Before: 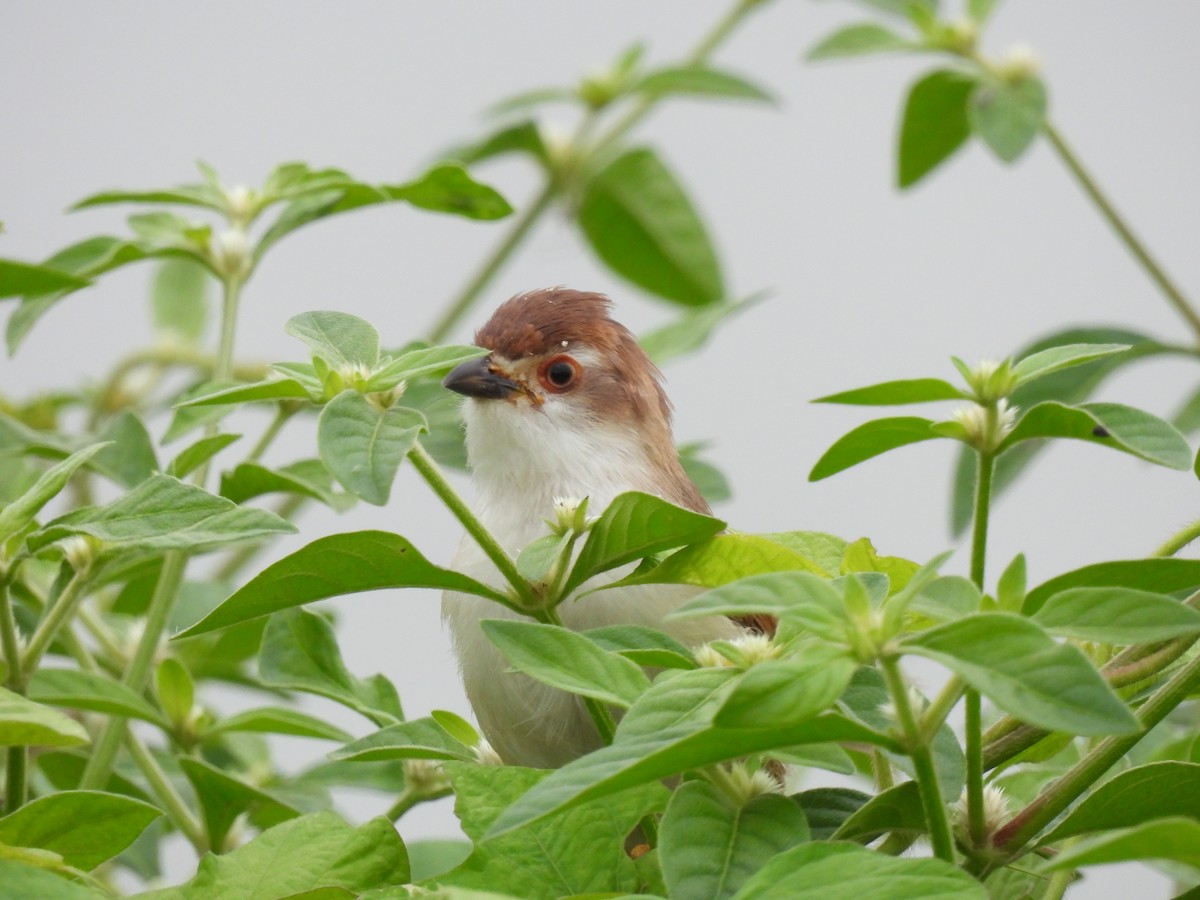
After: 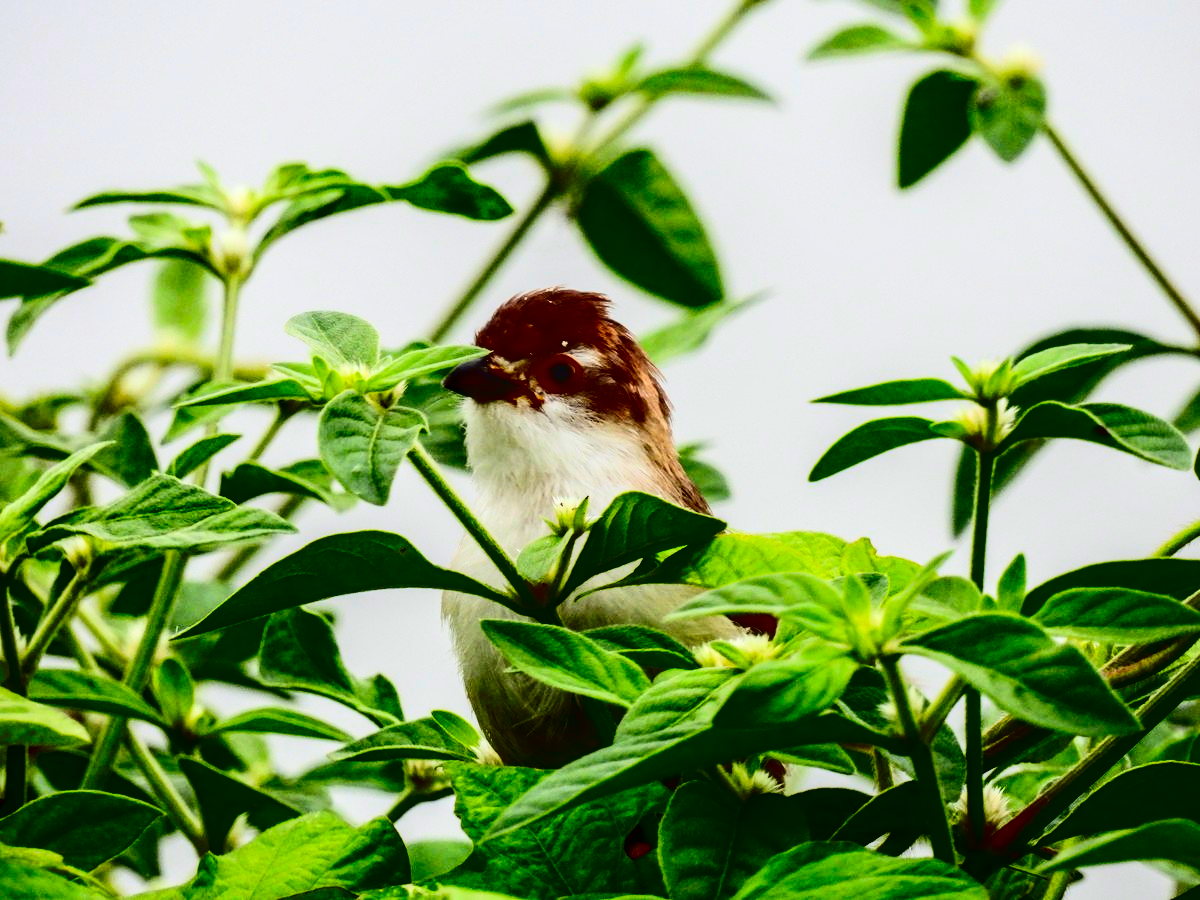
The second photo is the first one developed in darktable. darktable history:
contrast brightness saturation: contrast 0.781, brightness -0.998, saturation 0.986
local contrast: detail 130%
